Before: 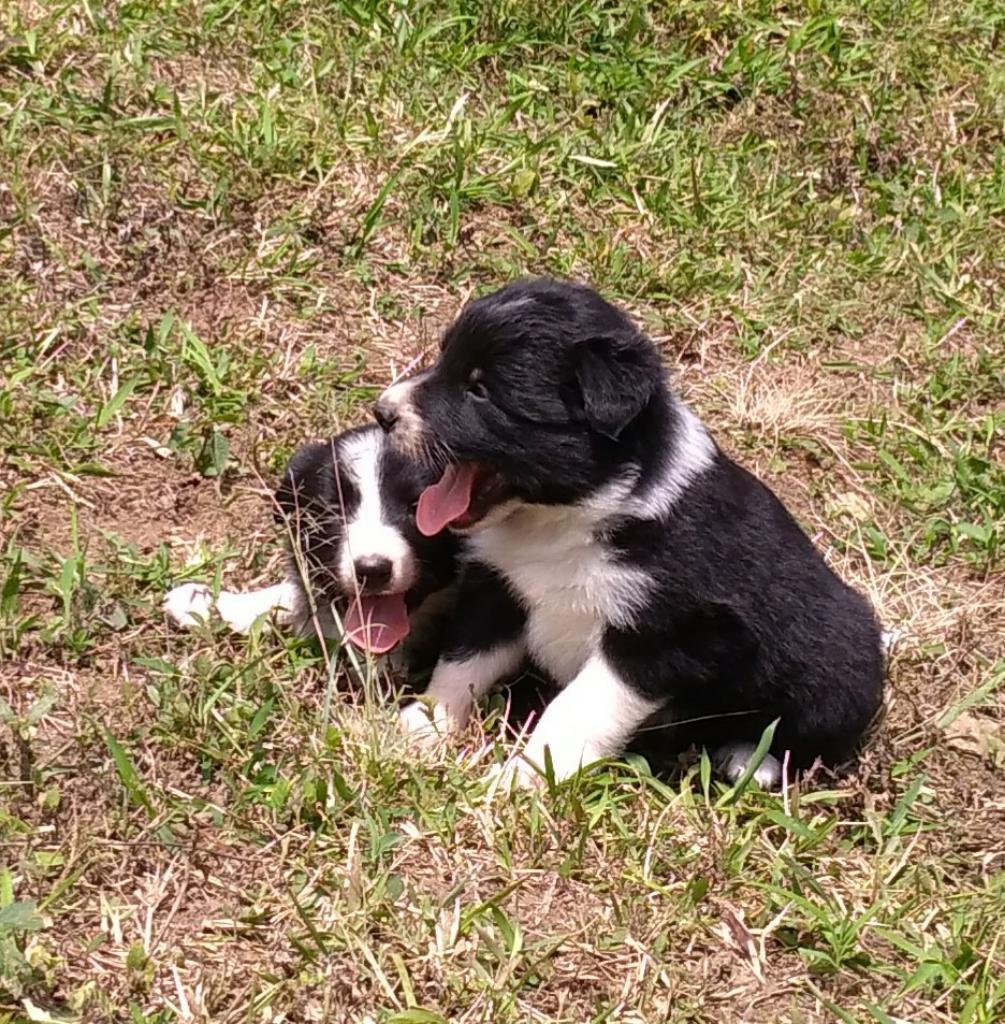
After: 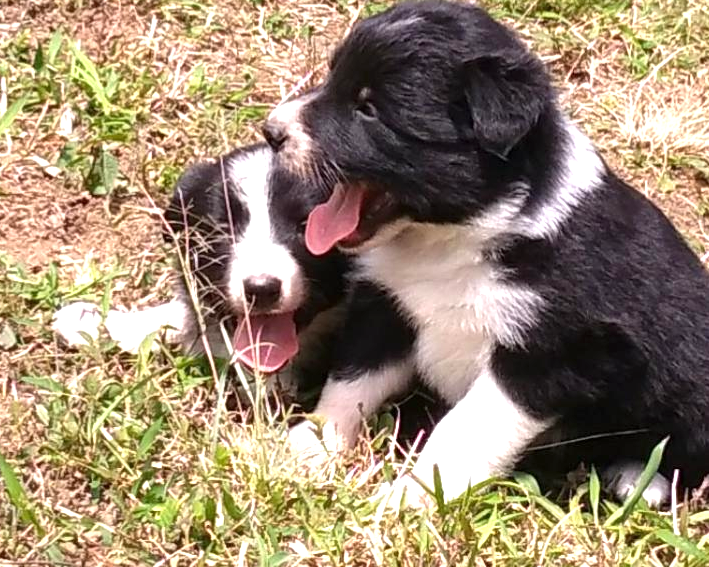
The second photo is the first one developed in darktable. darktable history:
exposure: exposure 0.765 EV, compensate highlight preservation false
crop: left 11.105%, top 27.491%, right 18.273%, bottom 17.113%
